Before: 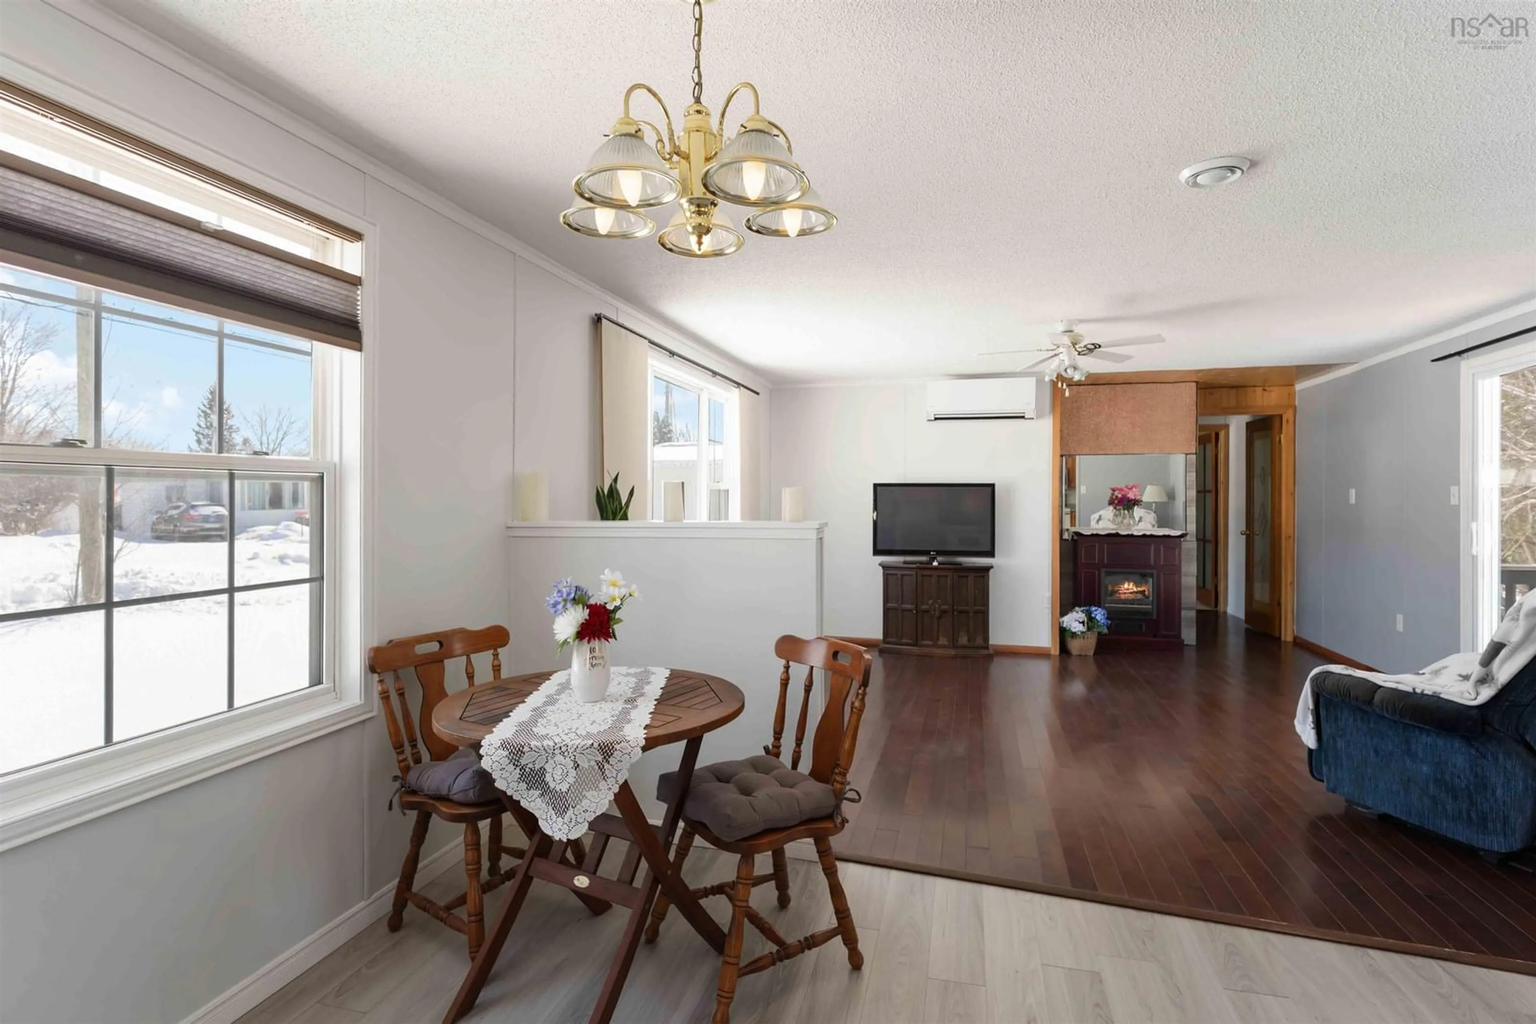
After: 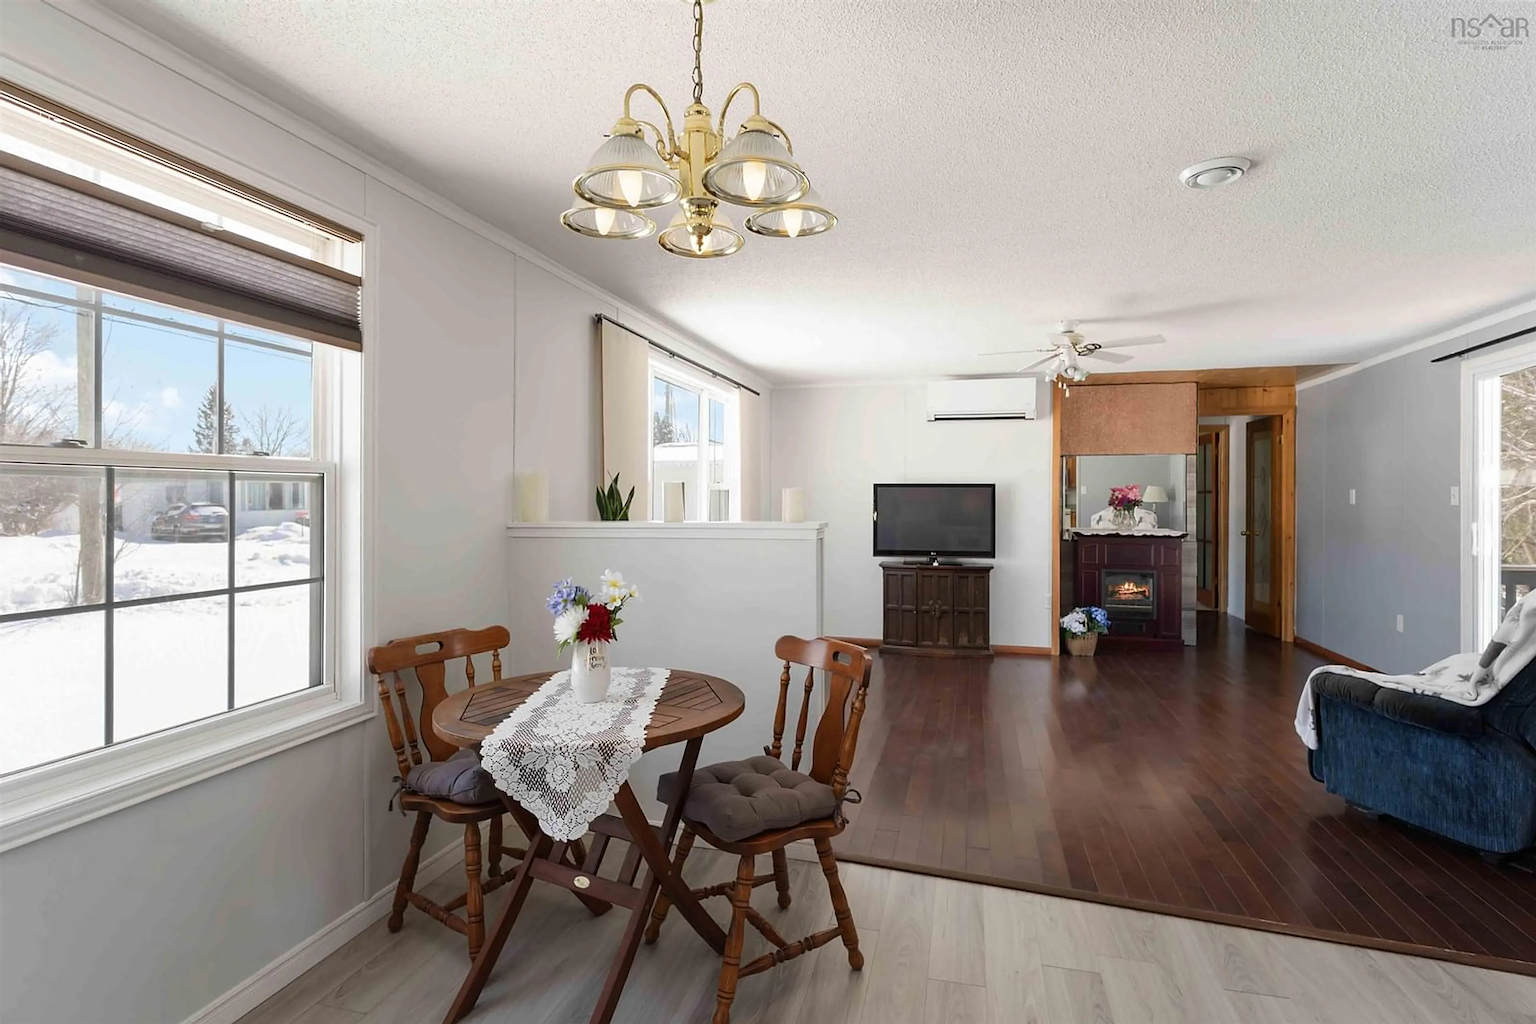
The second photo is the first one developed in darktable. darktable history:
sharpen: amount 0.591
